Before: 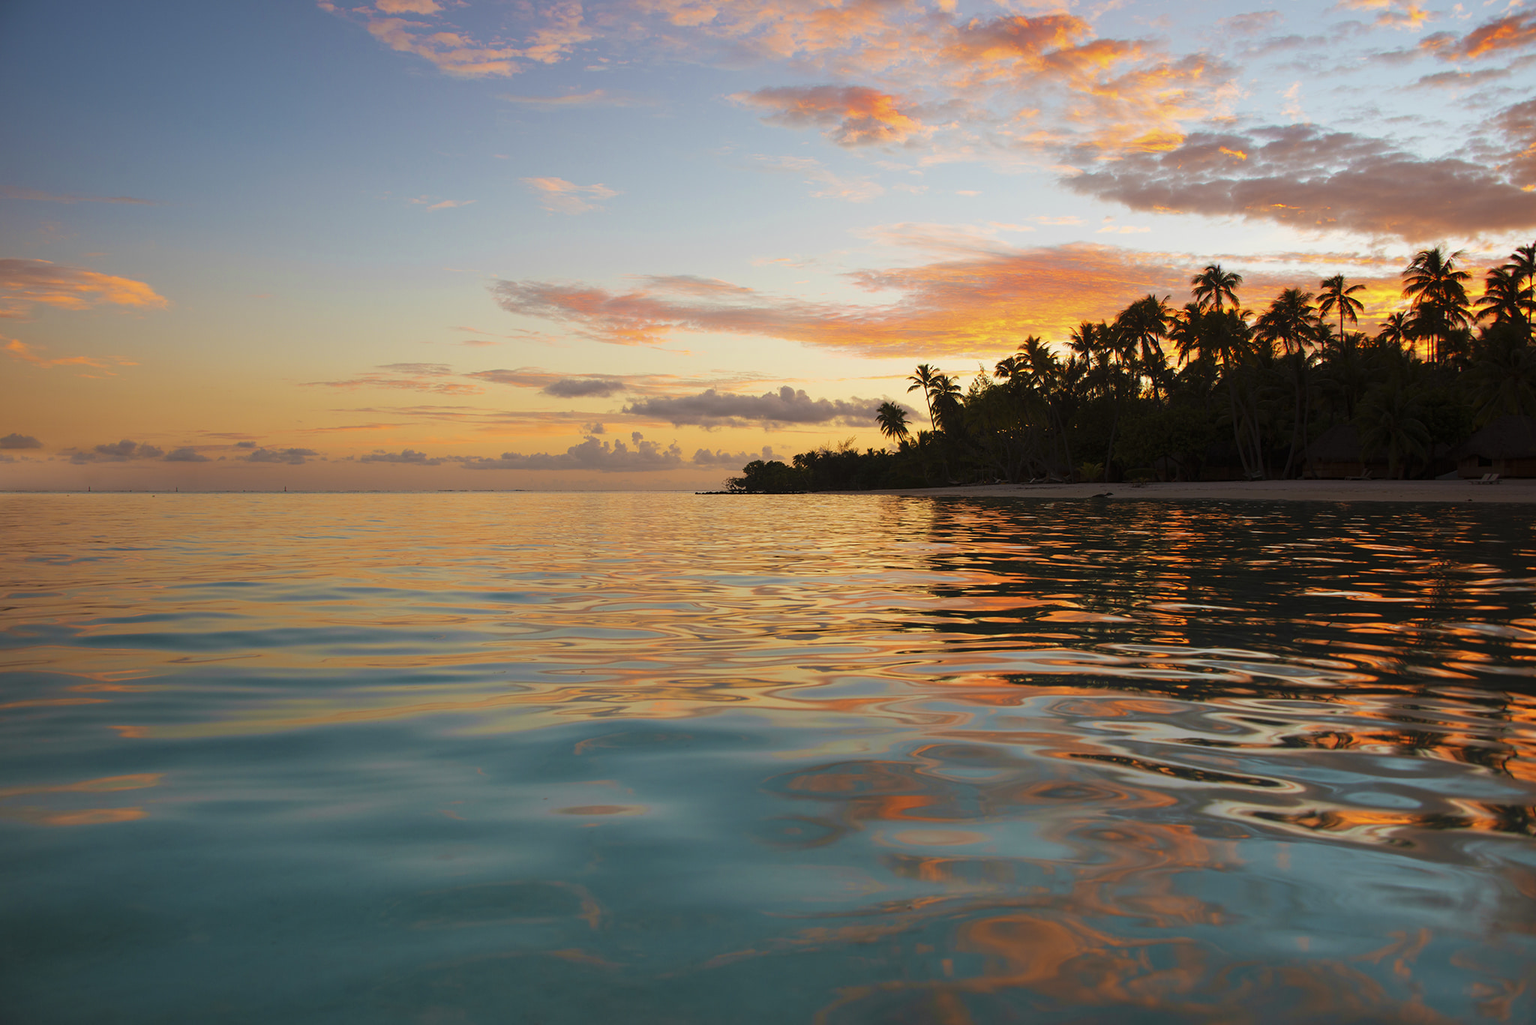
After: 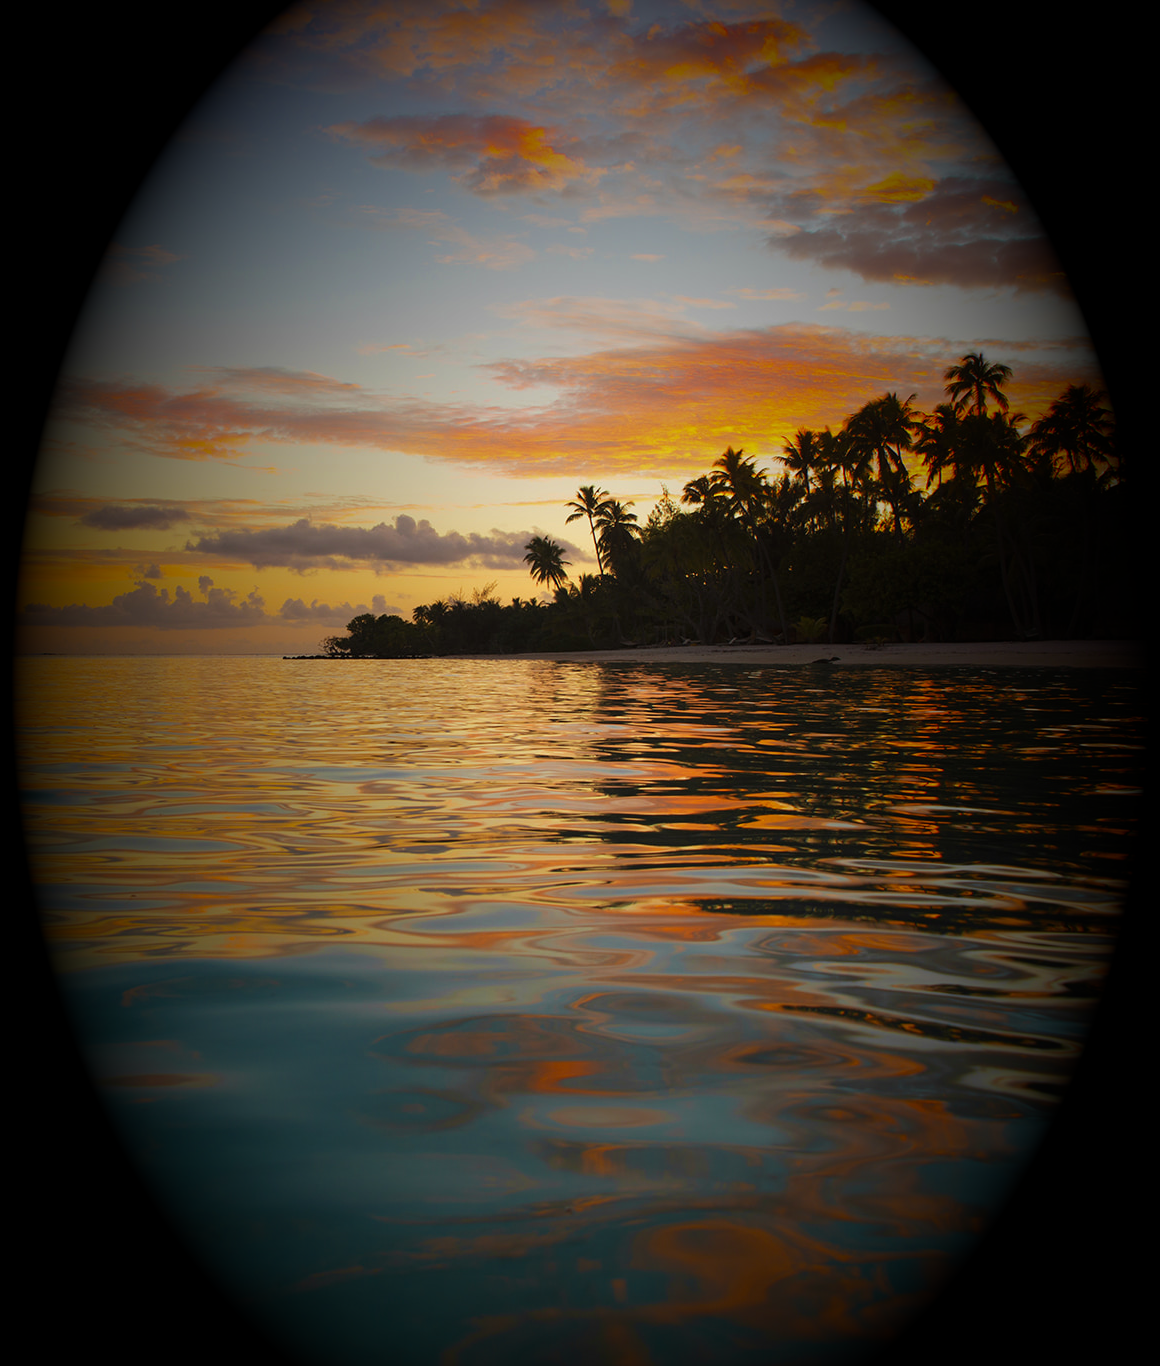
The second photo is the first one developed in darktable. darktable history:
vignetting: fall-off start 15.9%, fall-off radius 100%, brightness -1, saturation 0.5, width/height ratio 0.719
crop: left 31.458%, top 0%, right 11.876%
